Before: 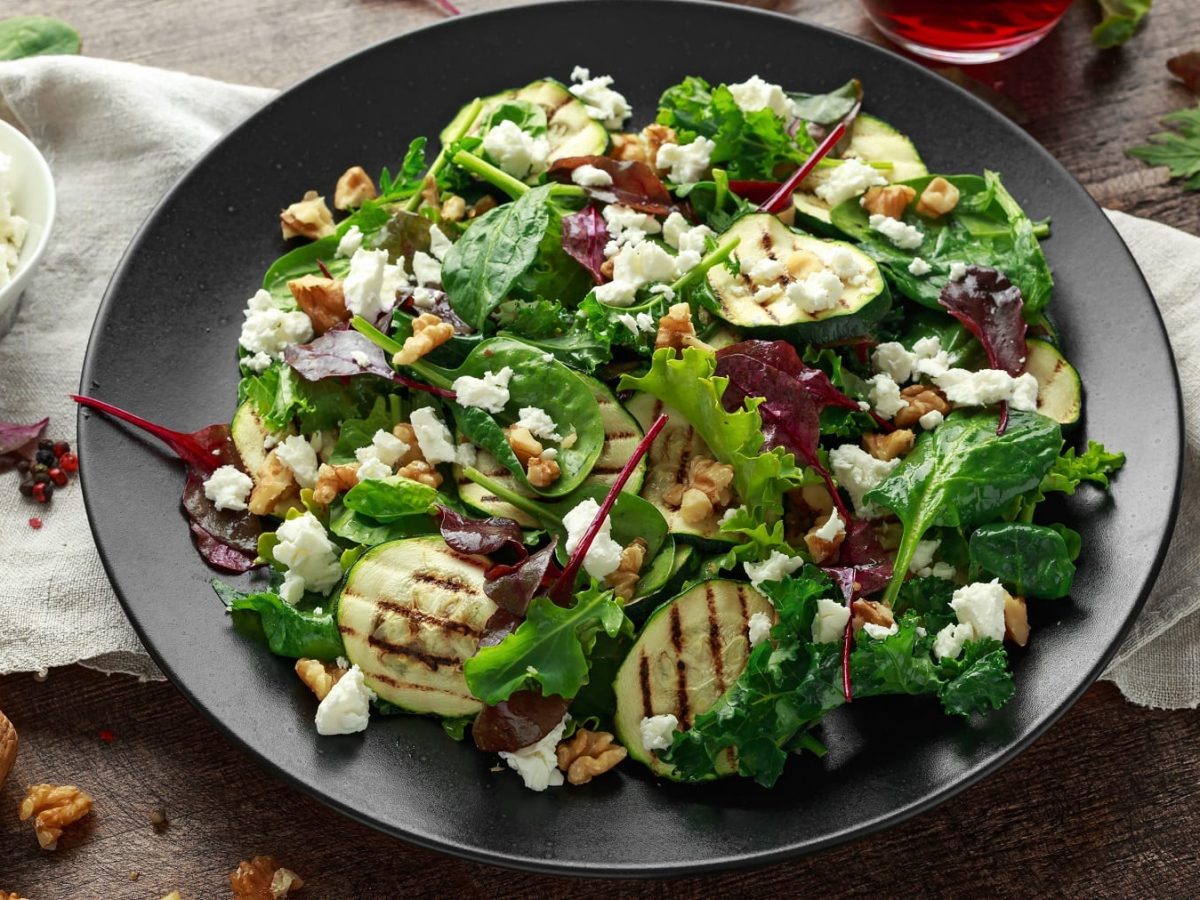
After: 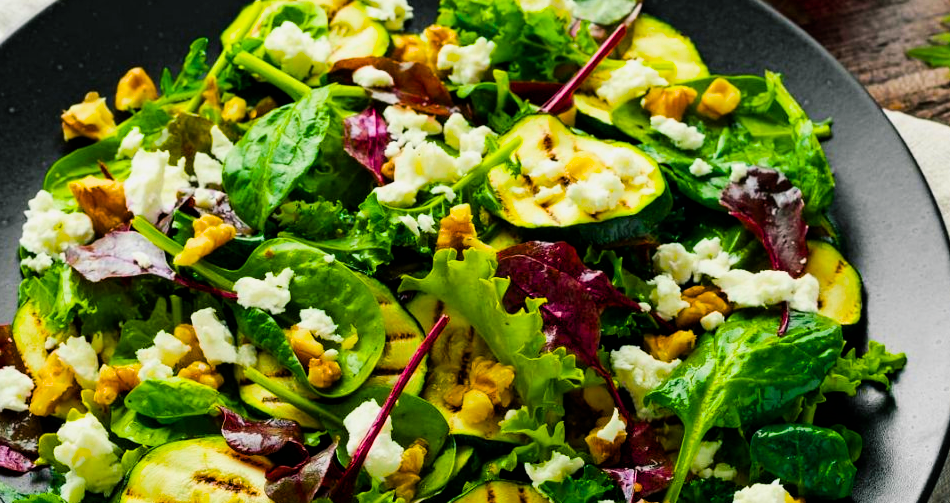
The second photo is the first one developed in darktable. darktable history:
filmic rgb: black relative exposure -7.65 EV, white relative exposure 4.56 EV, hardness 3.61
crop: left 18.275%, top 11.107%, right 2.503%, bottom 32.902%
color balance rgb: shadows lift › chroma 2.045%, shadows lift › hue 184.35°, highlights gain › luminance 14.769%, linear chroma grading › shadows -7.778%, linear chroma grading › global chroma 9.707%, perceptual saturation grading › global saturation 64.511%, perceptual saturation grading › highlights 50.72%, perceptual saturation grading › shadows 29.892%, perceptual brilliance grading › global brilliance -4.738%, perceptual brilliance grading › highlights 24.608%, perceptual brilliance grading › mid-tones 7.398%, perceptual brilliance grading › shadows -4.742%
